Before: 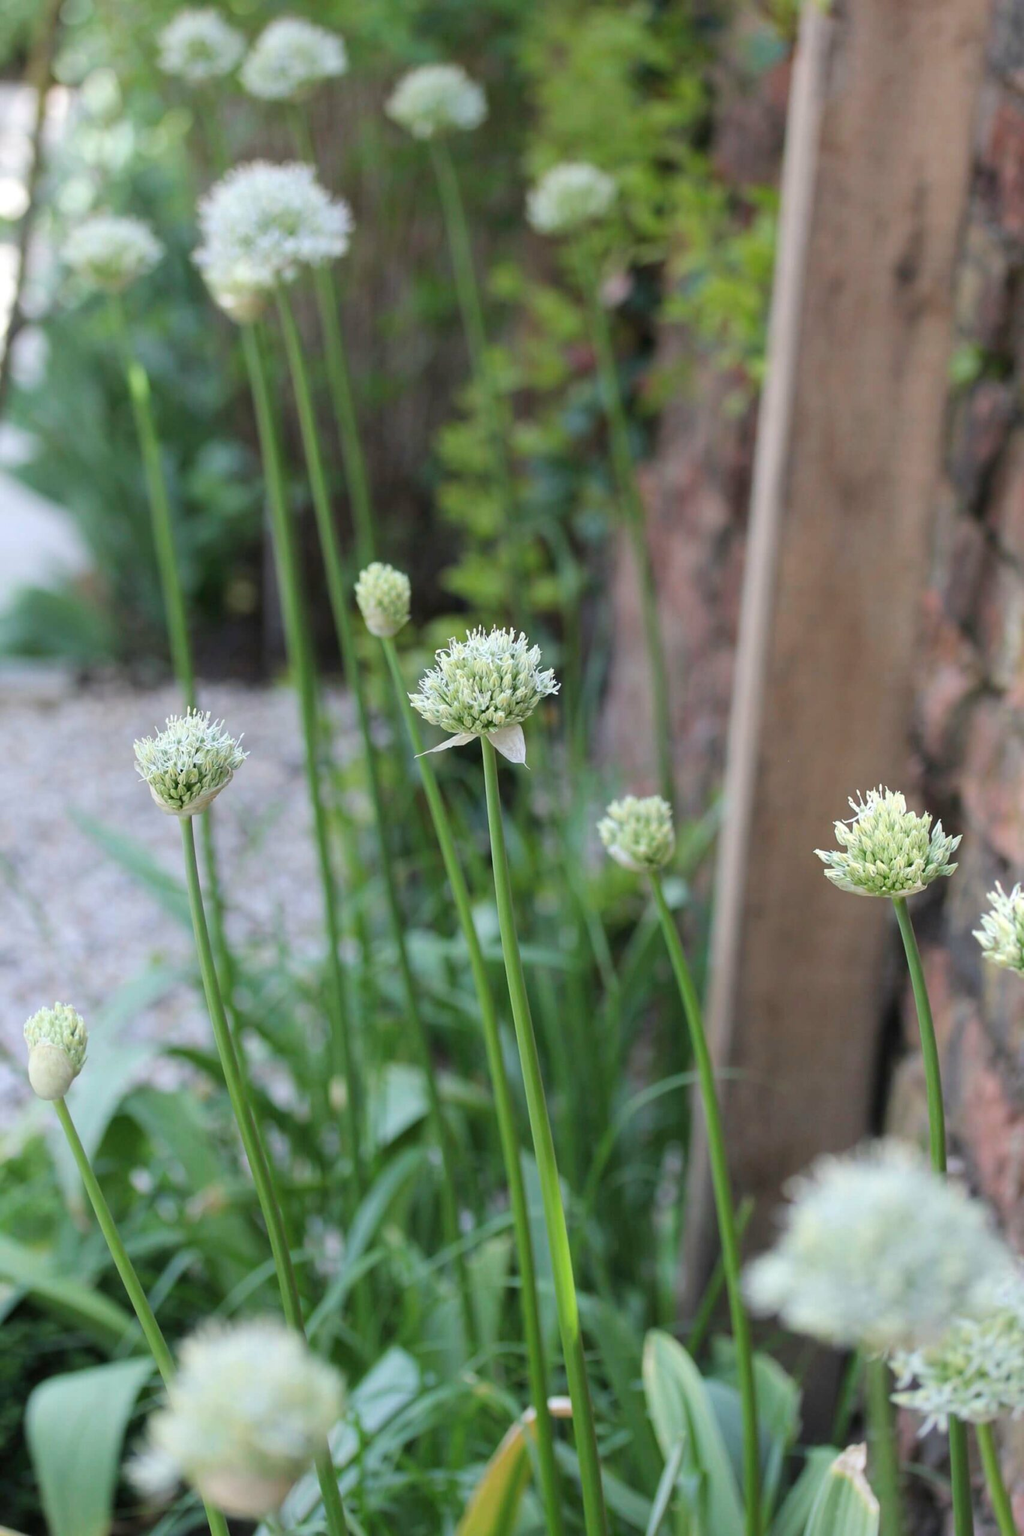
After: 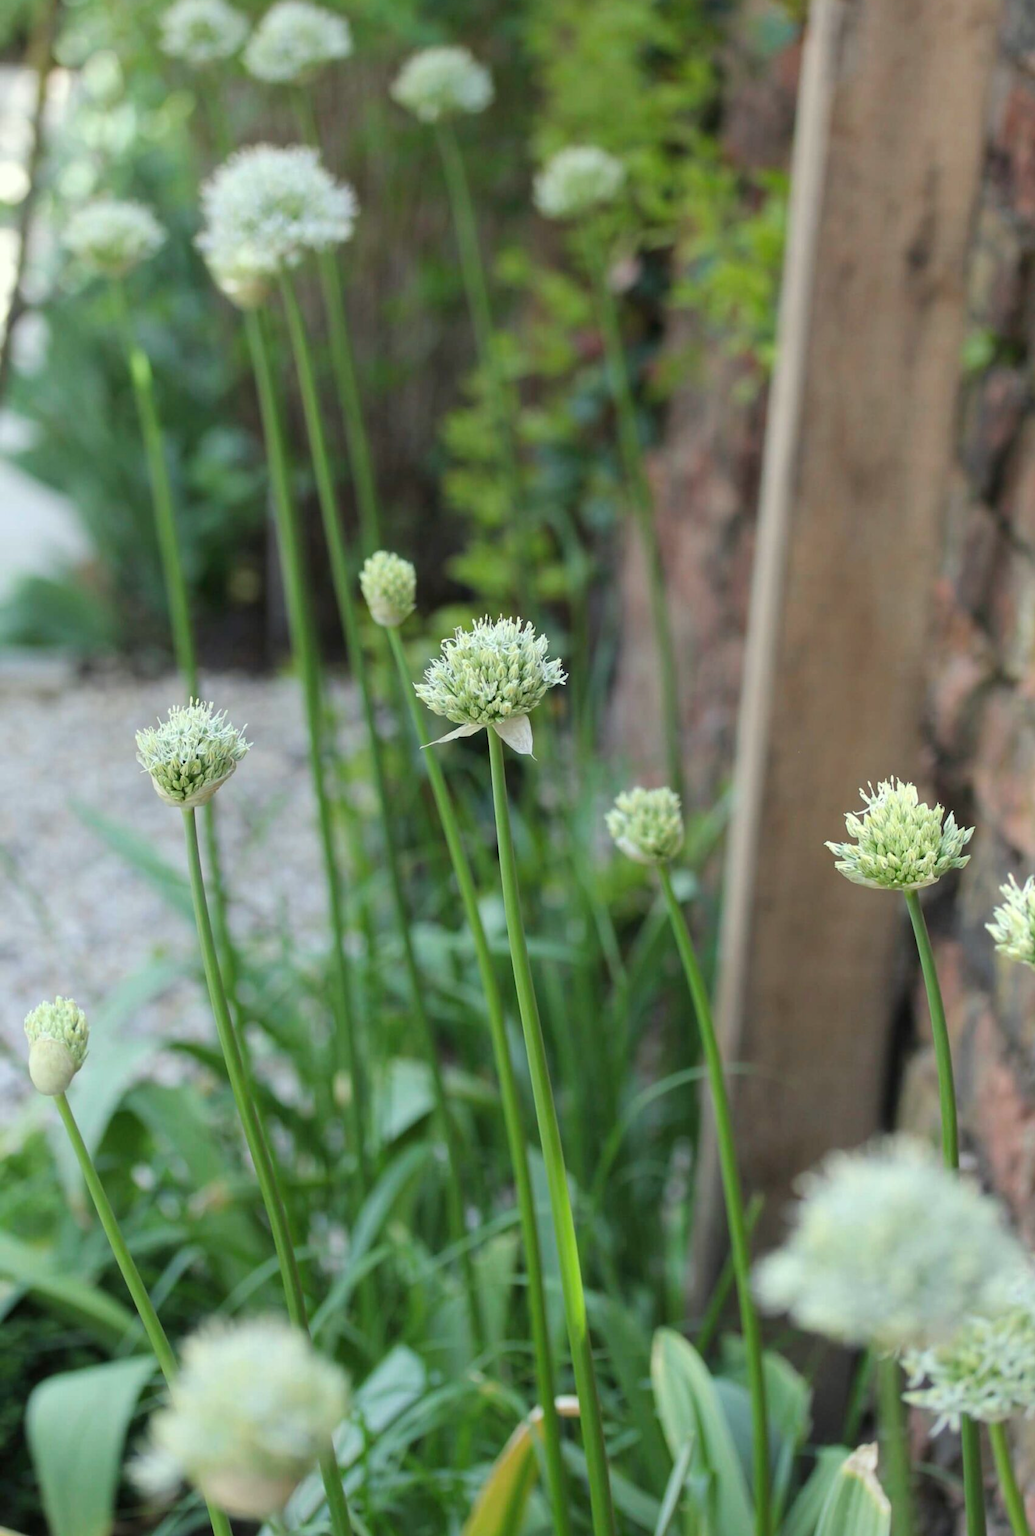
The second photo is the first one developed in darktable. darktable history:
color correction: highlights a* -4.4, highlights b* 6.82
crop: top 1.246%, right 0.072%
